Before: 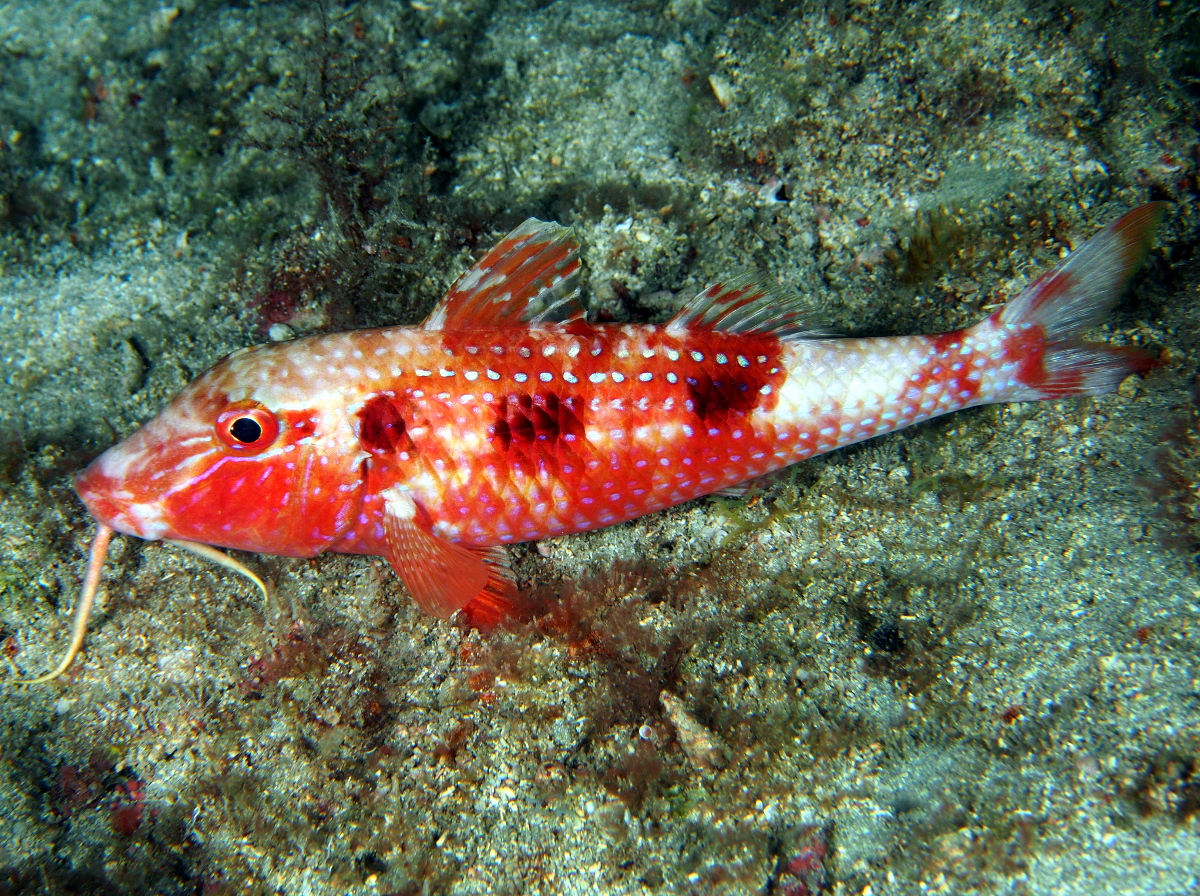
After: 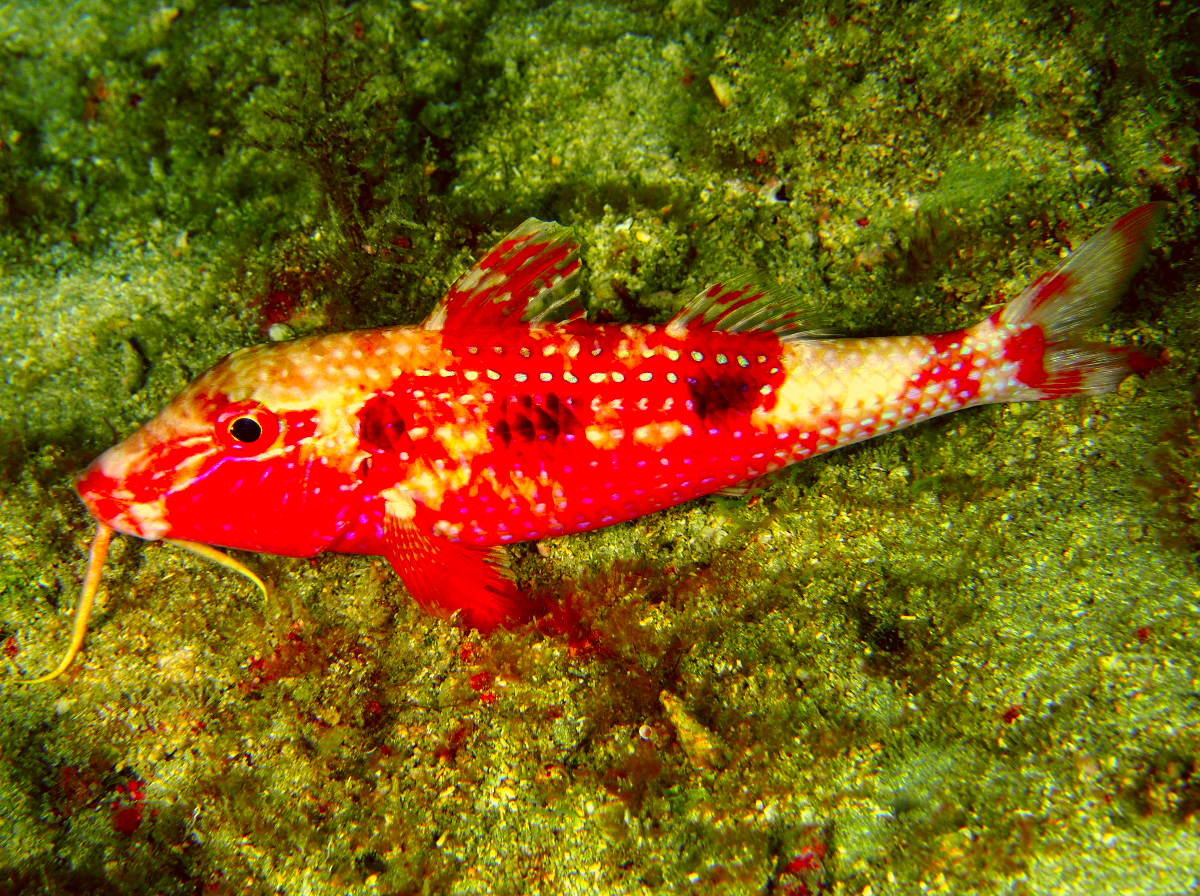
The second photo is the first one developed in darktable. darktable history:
color correction: highlights a* 10.91, highlights b* 30.61, shadows a* 2.76, shadows b* 17.12, saturation 1.76
